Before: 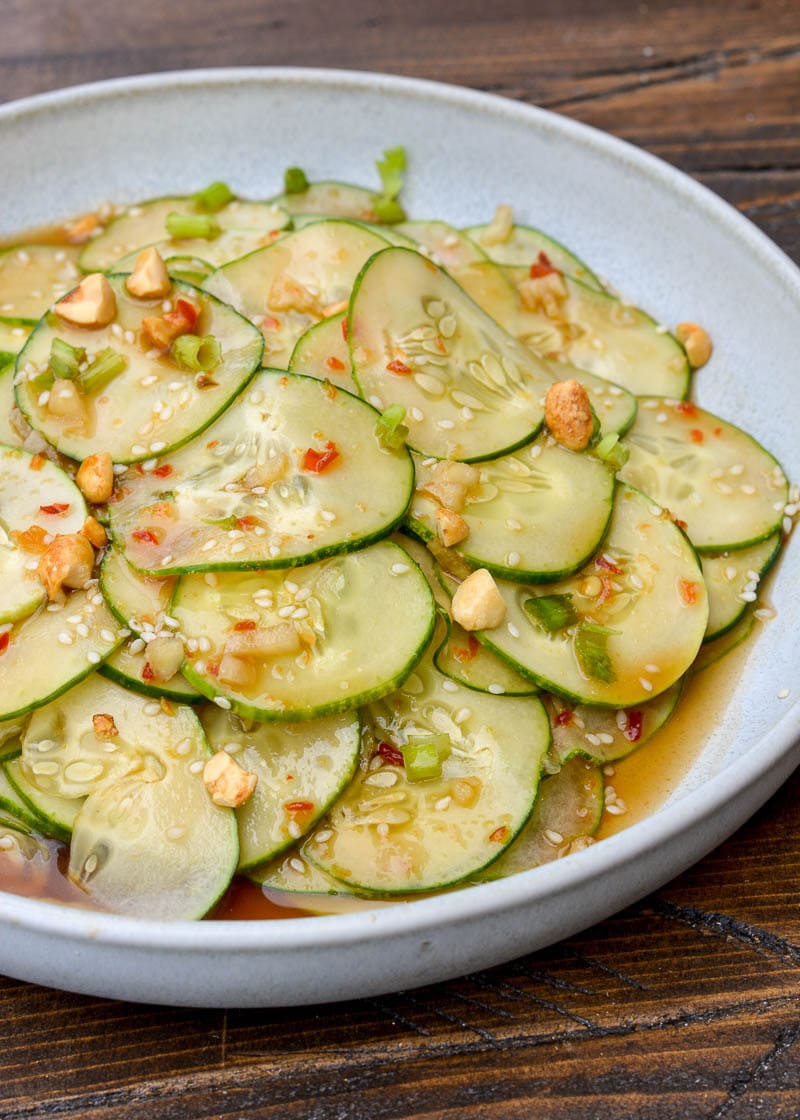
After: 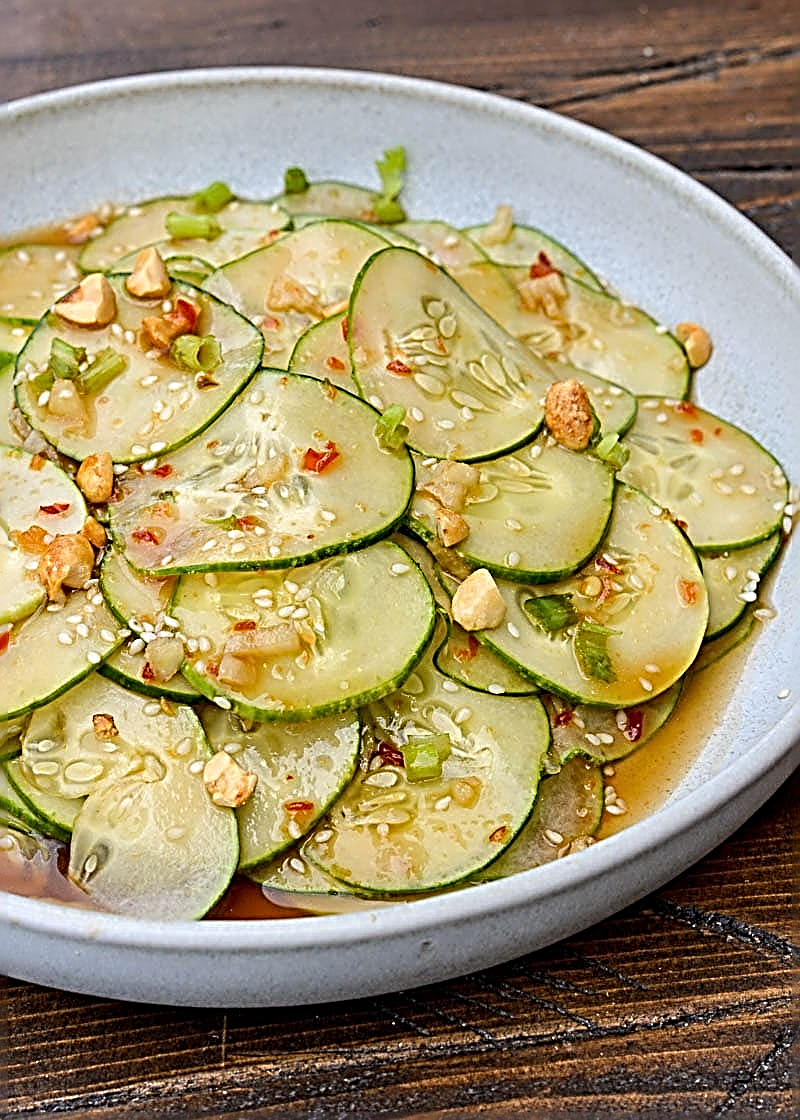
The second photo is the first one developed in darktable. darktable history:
sharpen: radius 3.163, amount 1.738
